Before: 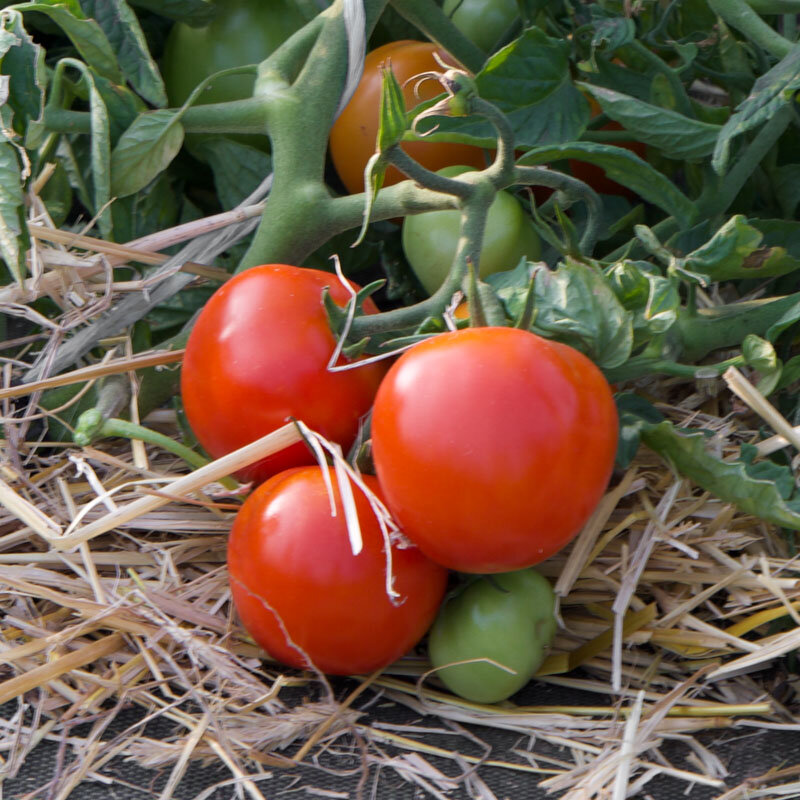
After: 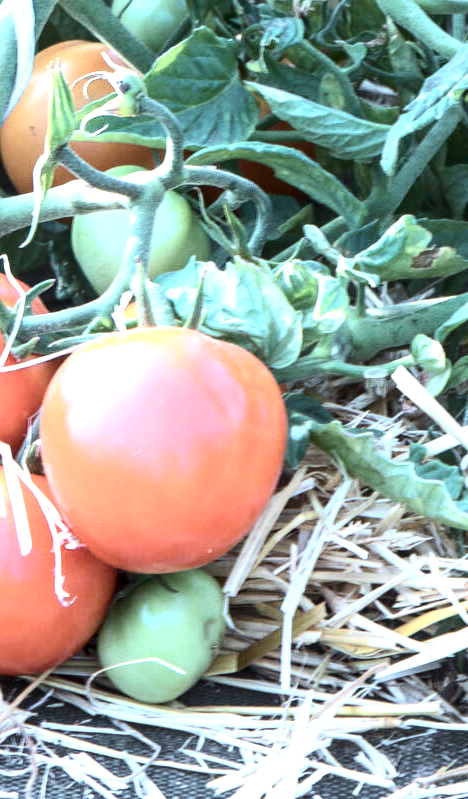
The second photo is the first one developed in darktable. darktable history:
exposure: black level correction 0, exposure 1.986 EV, compensate highlight preservation false
local contrast: on, module defaults
crop: left 41.389%
contrast brightness saturation: contrast 0.249, saturation -0.305
color correction: highlights a* -9.7, highlights b* -21.18
